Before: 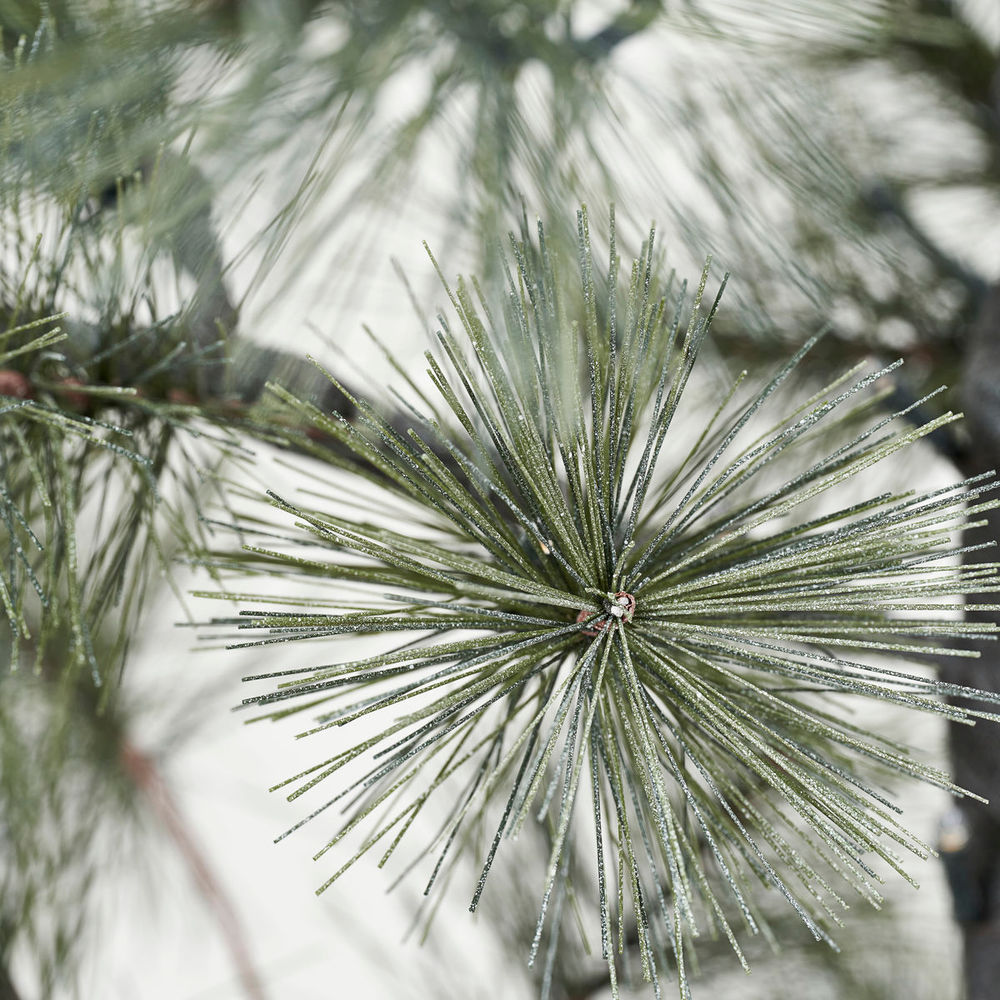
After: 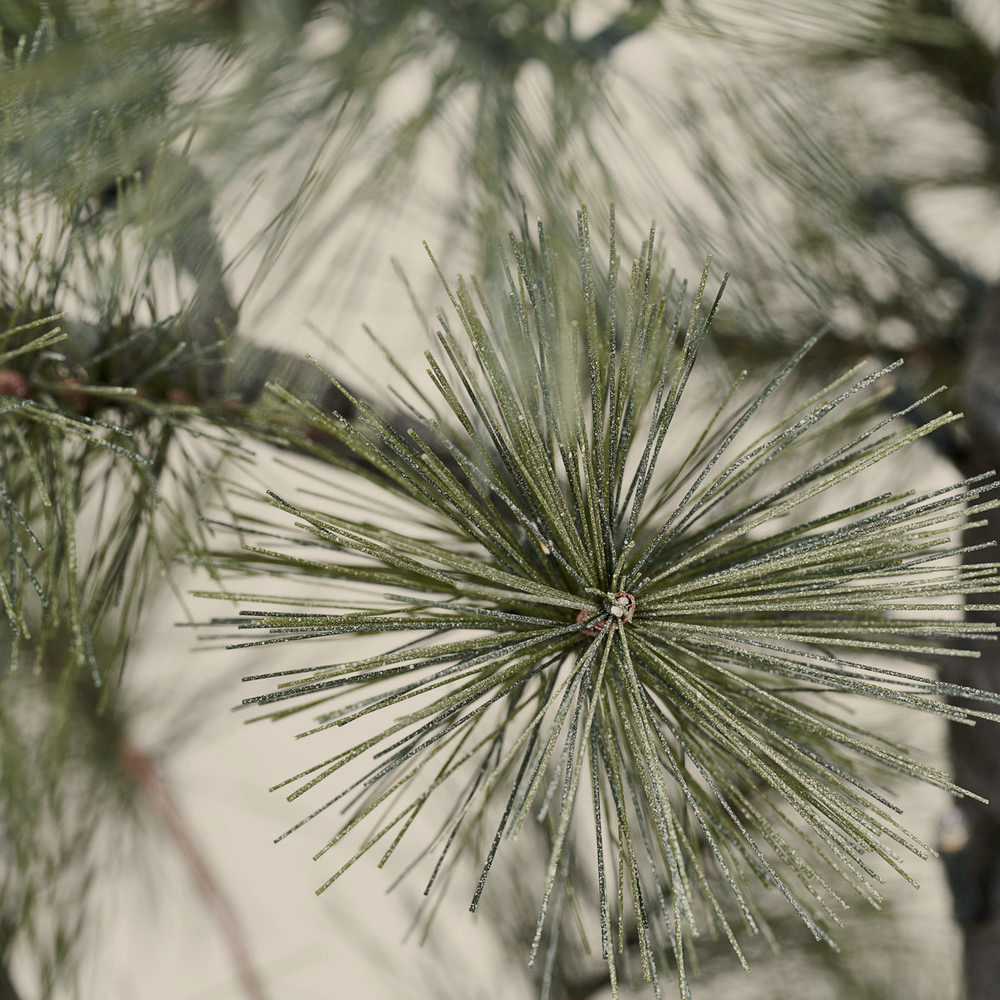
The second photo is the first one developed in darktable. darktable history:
color calibration: x 0.329, y 0.345, temperature 5633 K
exposure: exposure -0.492 EV, compensate highlight preservation false
